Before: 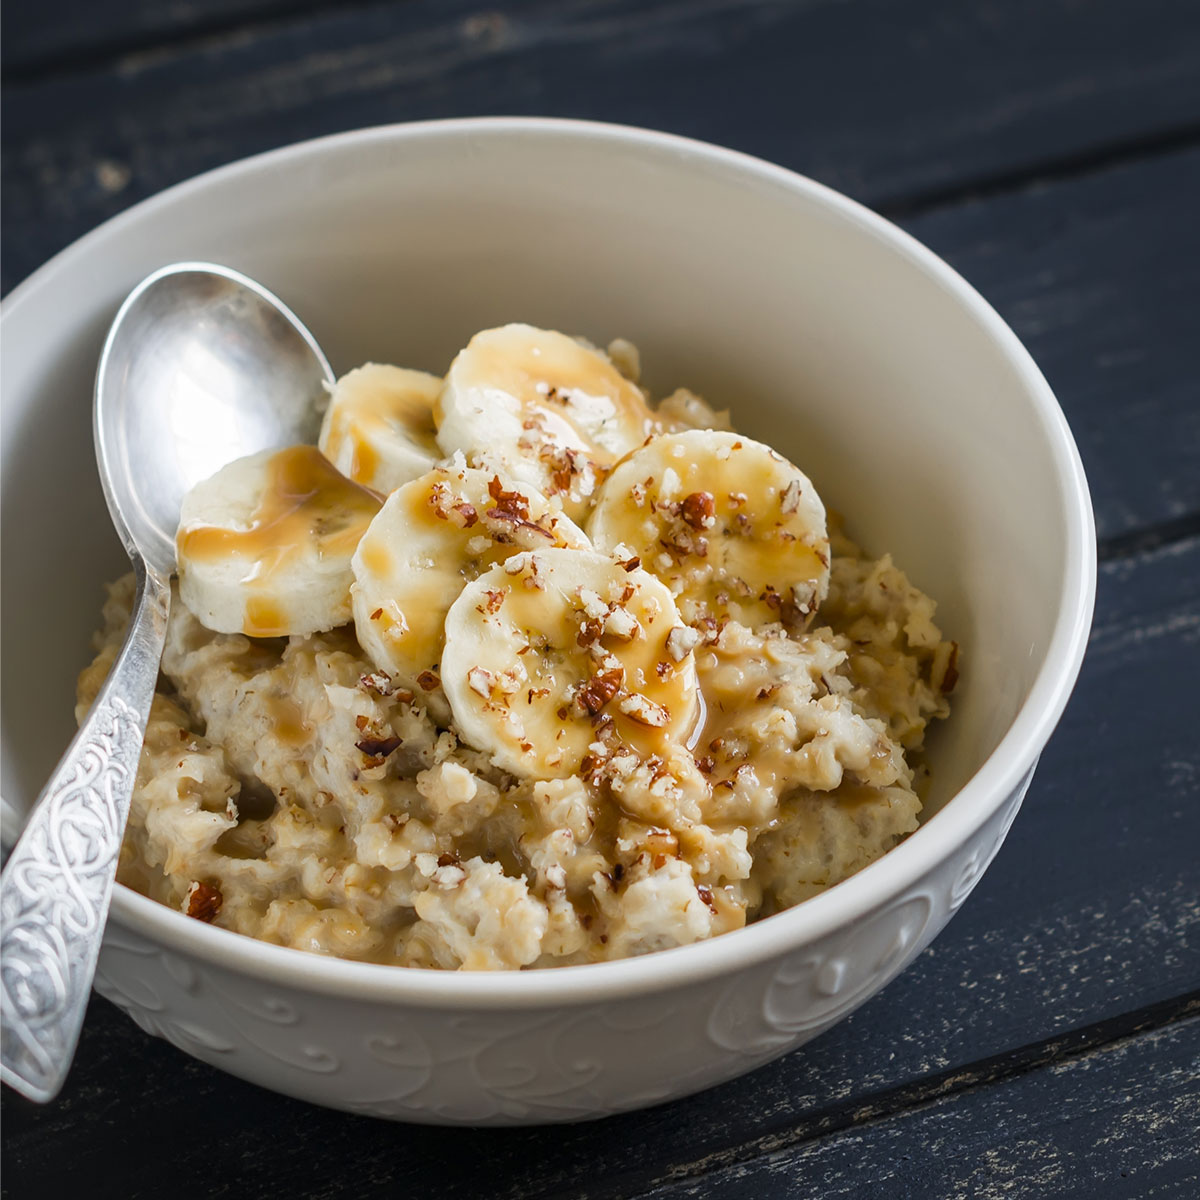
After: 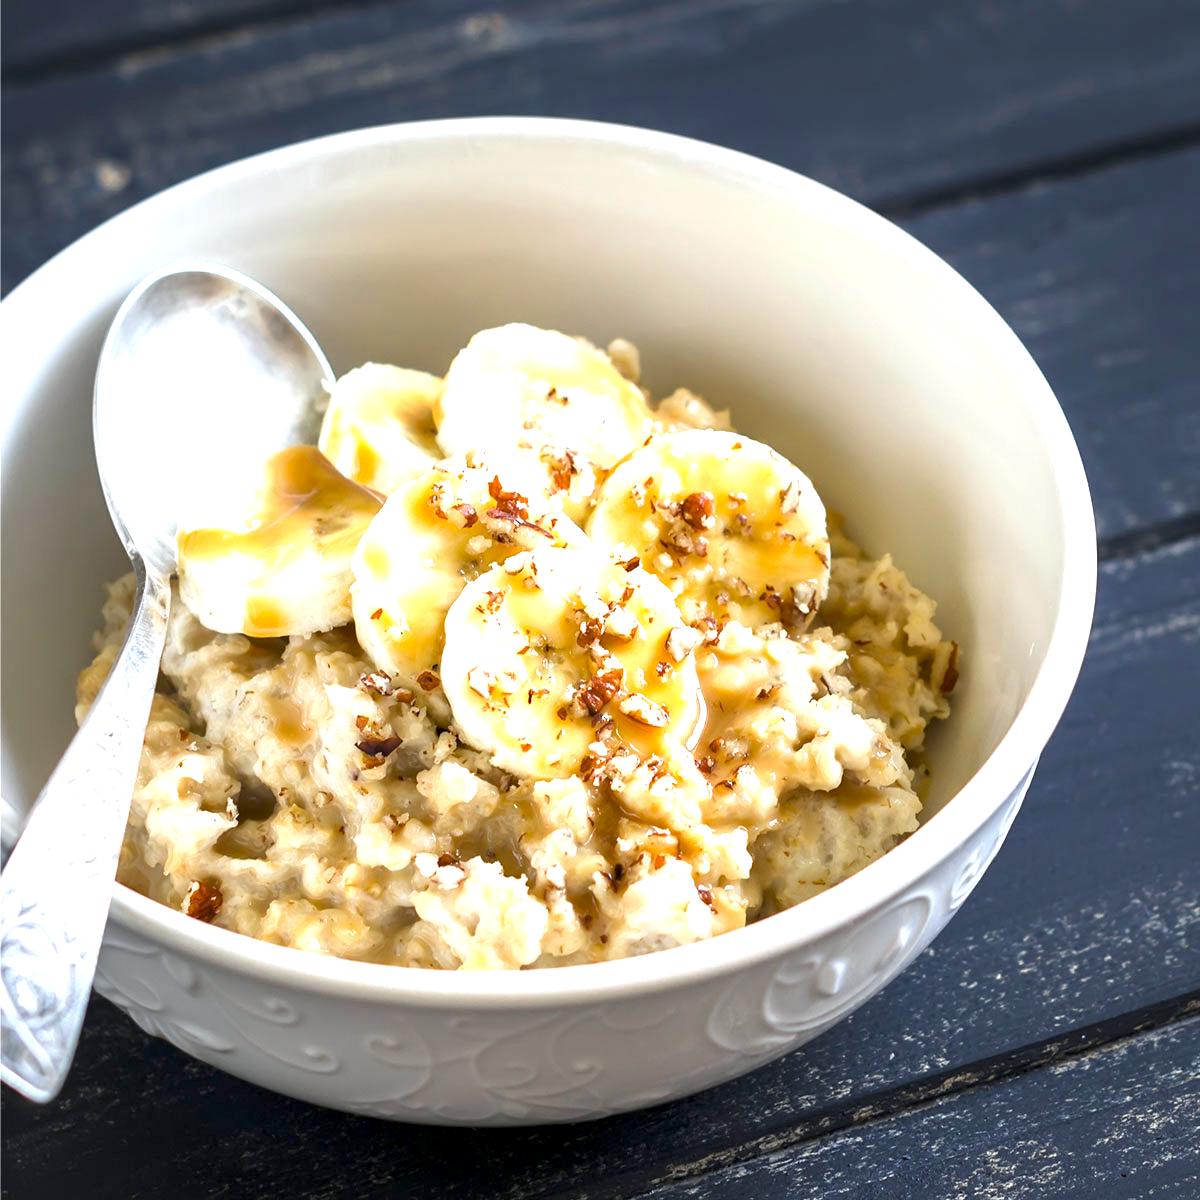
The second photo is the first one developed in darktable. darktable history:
white balance: red 0.974, blue 1.044
exposure: black level correction 0.001, exposure 1.3 EV, compensate highlight preservation false
